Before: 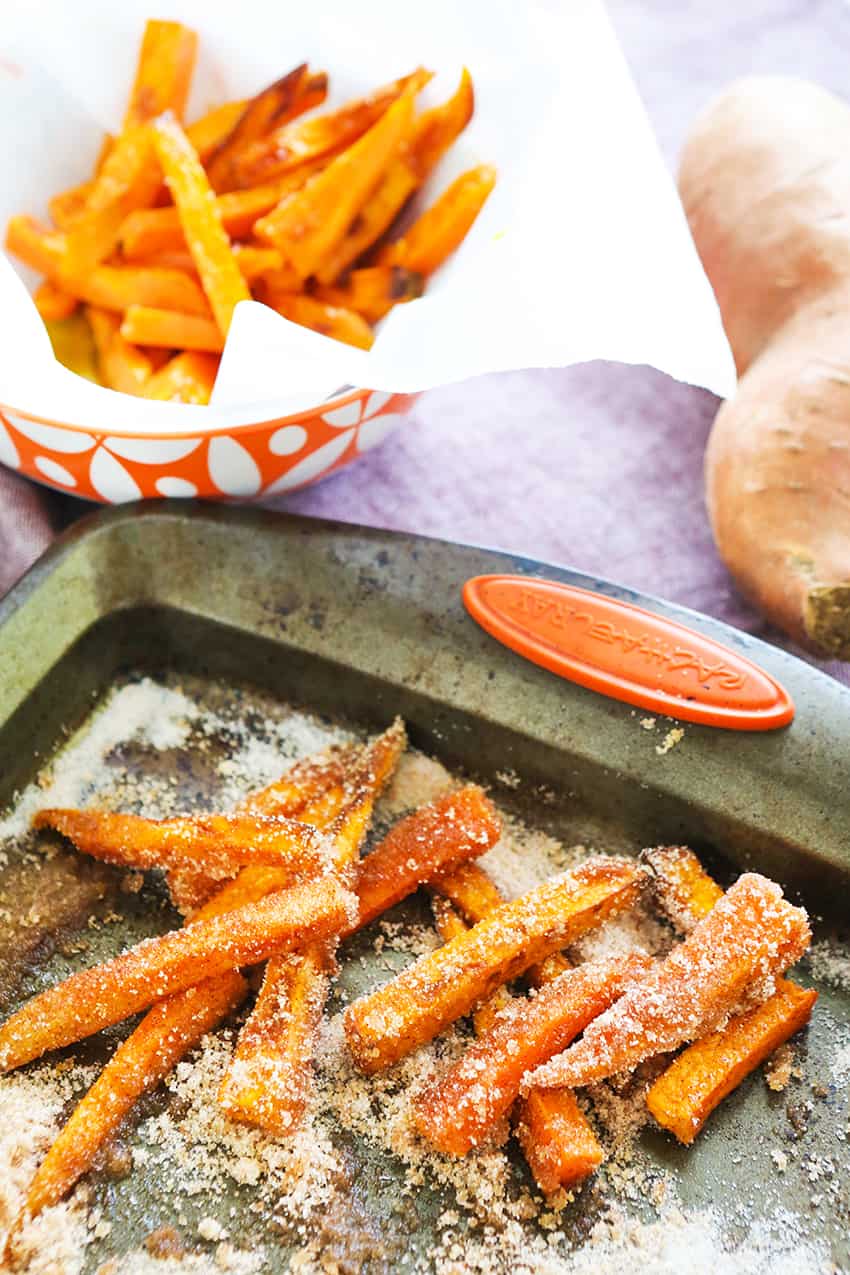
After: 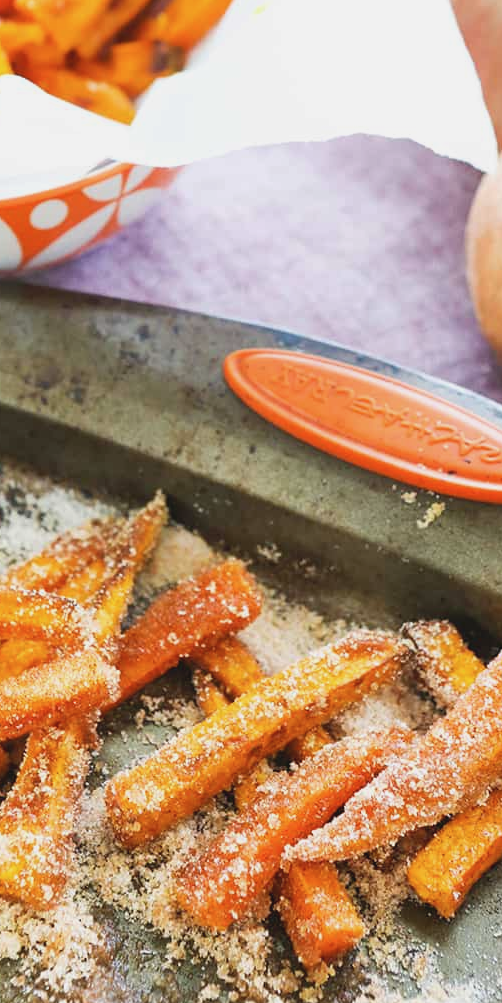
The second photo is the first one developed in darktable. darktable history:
crop and rotate: left 28.256%, top 17.734%, right 12.656%, bottom 3.573%
contrast brightness saturation: contrast -0.1, saturation -0.1
